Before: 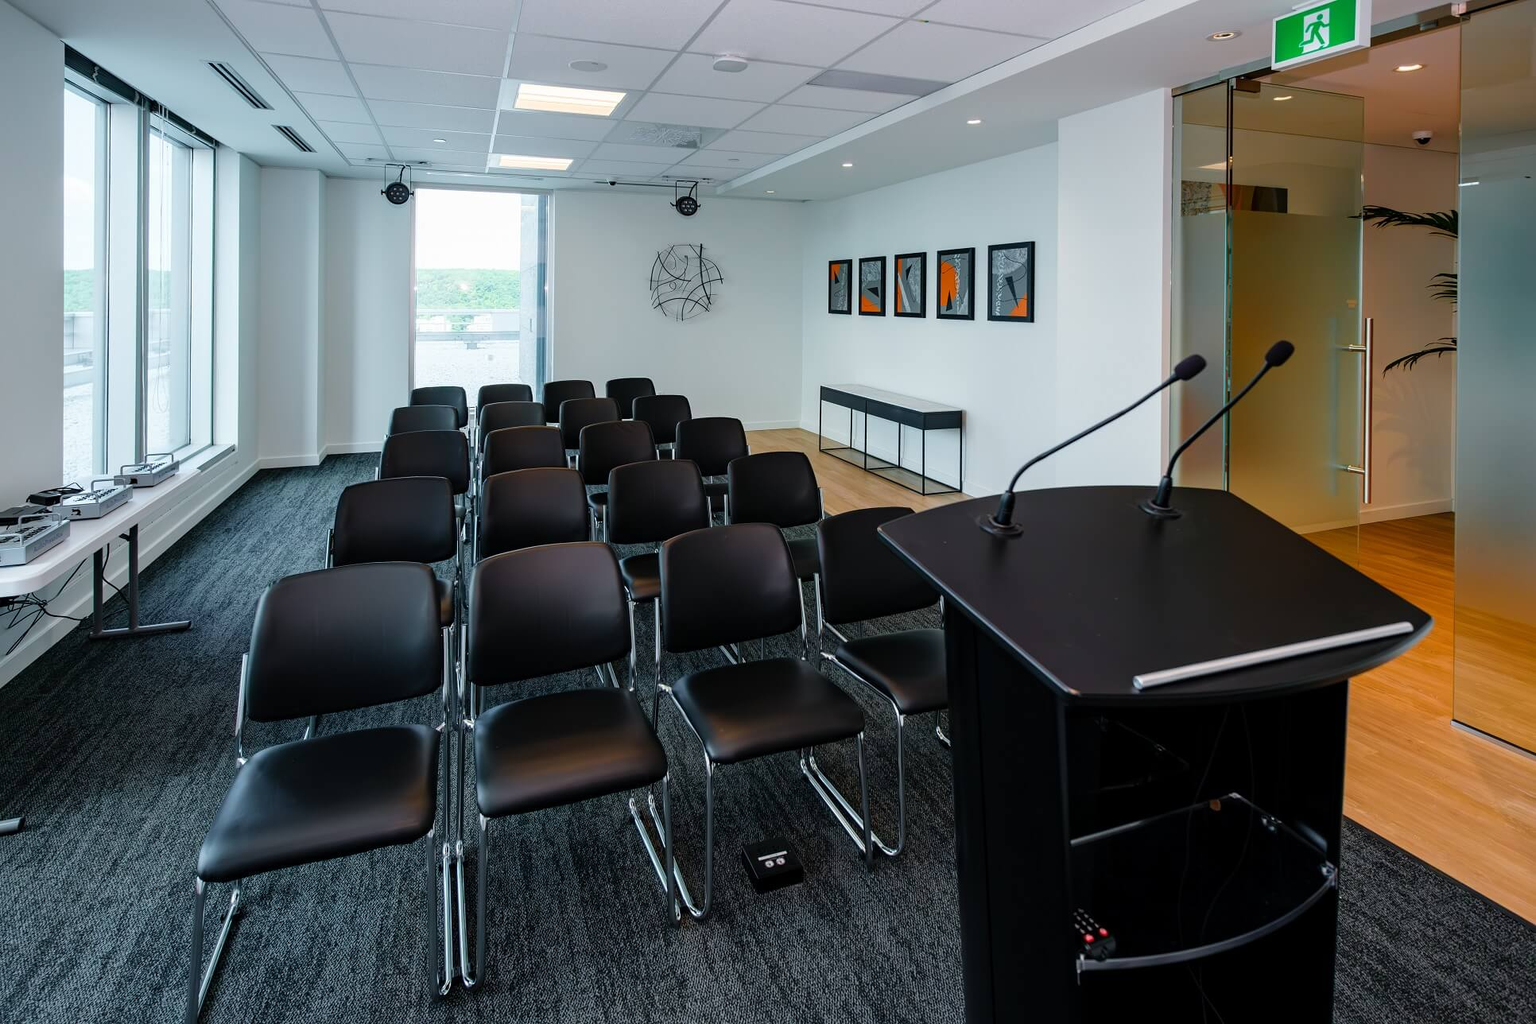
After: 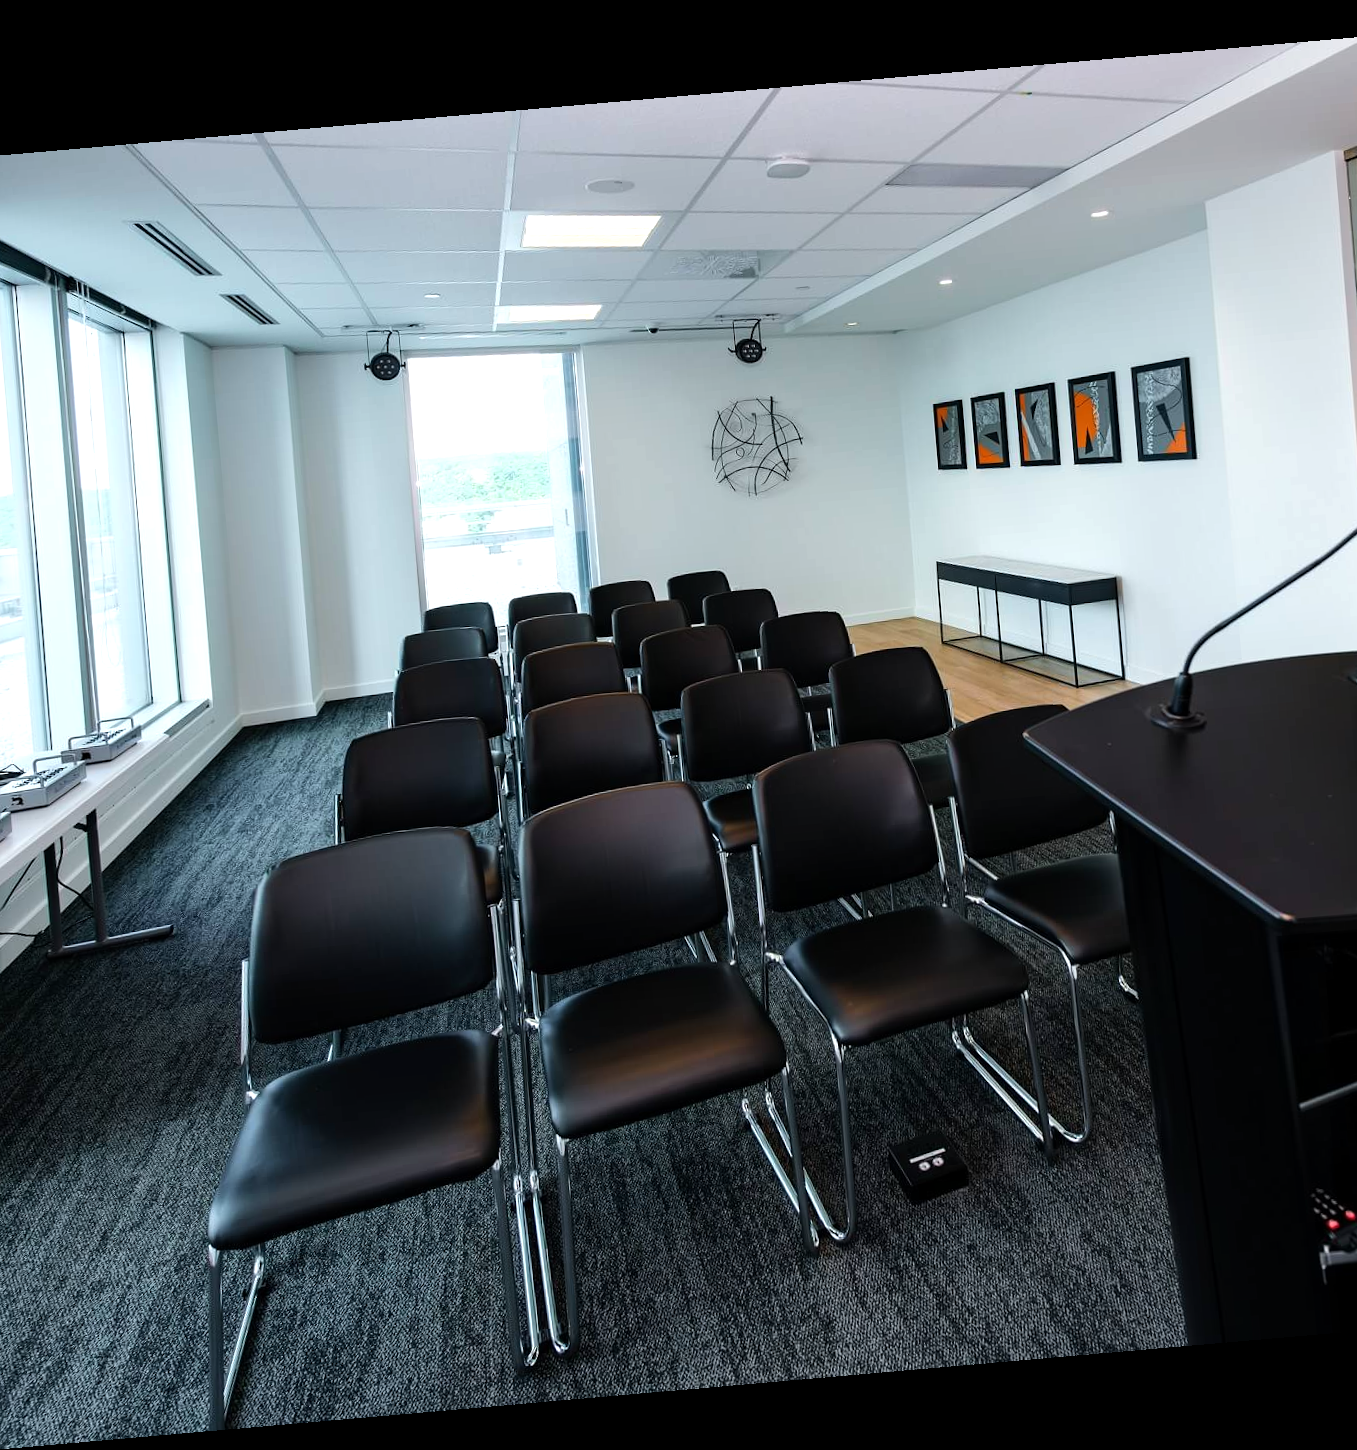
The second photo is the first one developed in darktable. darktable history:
rotate and perspective: rotation -4.98°, automatic cropping off
crop and rotate: left 6.617%, right 26.717%
tone equalizer: -8 EV -0.417 EV, -7 EV -0.389 EV, -6 EV -0.333 EV, -5 EV -0.222 EV, -3 EV 0.222 EV, -2 EV 0.333 EV, -1 EV 0.389 EV, +0 EV 0.417 EV, edges refinement/feathering 500, mask exposure compensation -1.57 EV, preserve details no
